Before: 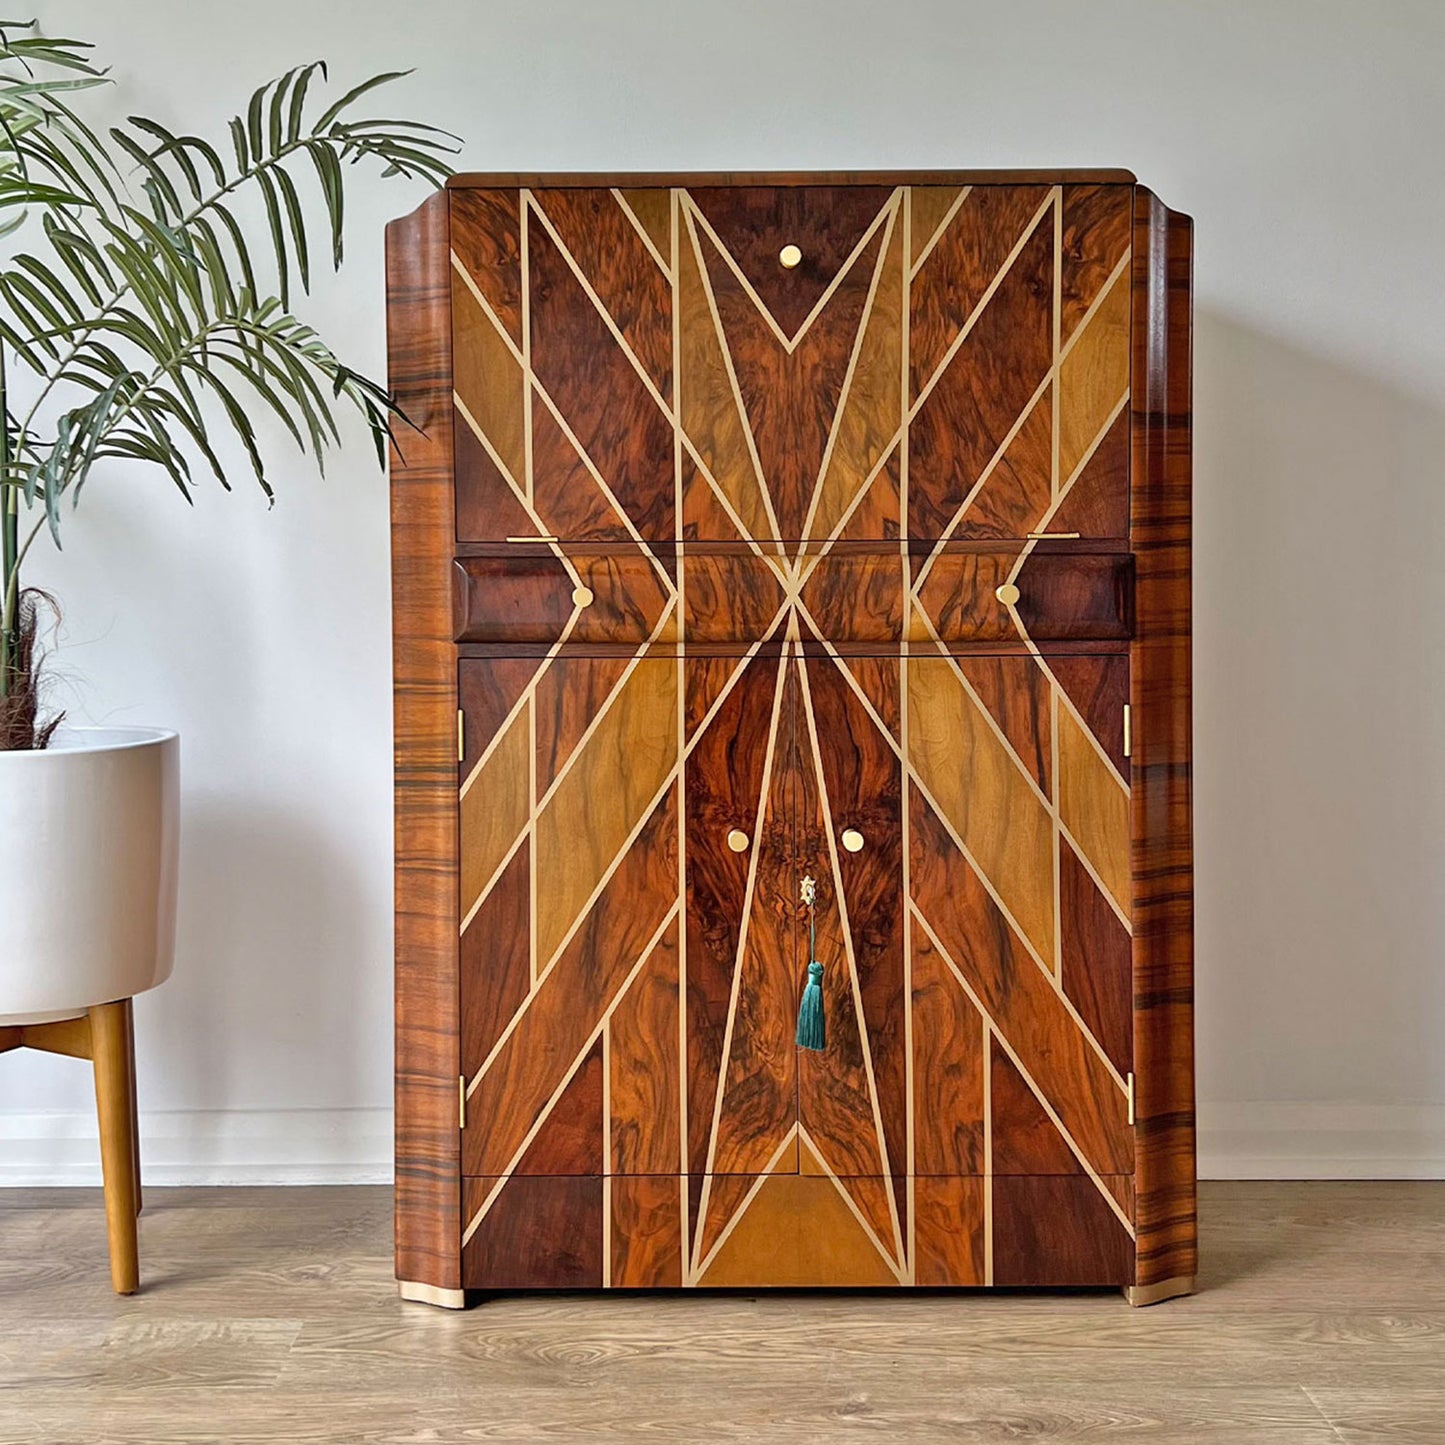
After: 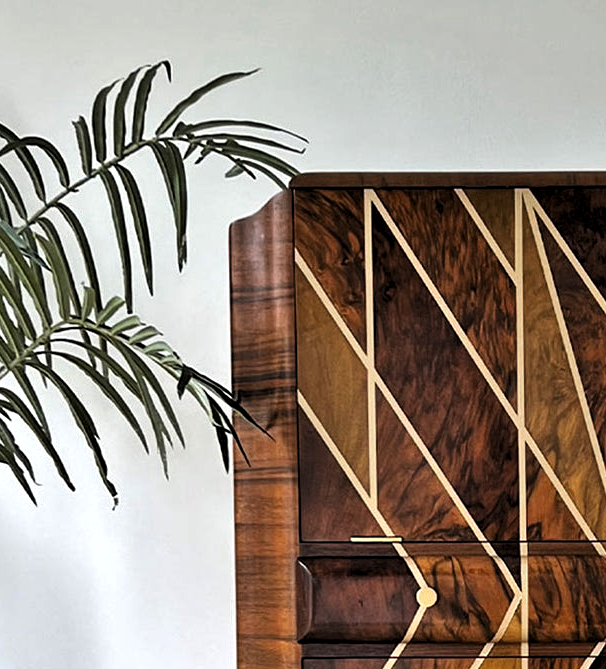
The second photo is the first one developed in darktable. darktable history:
levels: levels [0.116, 0.574, 1]
tone equalizer: -8 EV -0.417 EV, -7 EV -0.389 EV, -6 EV -0.333 EV, -5 EV -0.222 EV, -3 EV 0.222 EV, -2 EV 0.333 EV, -1 EV 0.389 EV, +0 EV 0.417 EV, edges refinement/feathering 500, mask exposure compensation -1.57 EV, preserve details no
crop and rotate: left 10.817%, top 0.062%, right 47.194%, bottom 53.626%
color zones: curves: ch0 [(0.25, 0.5) (0.428, 0.473) (0.75, 0.5)]; ch1 [(0.243, 0.479) (0.398, 0.452) (0.75, 0.5)]
